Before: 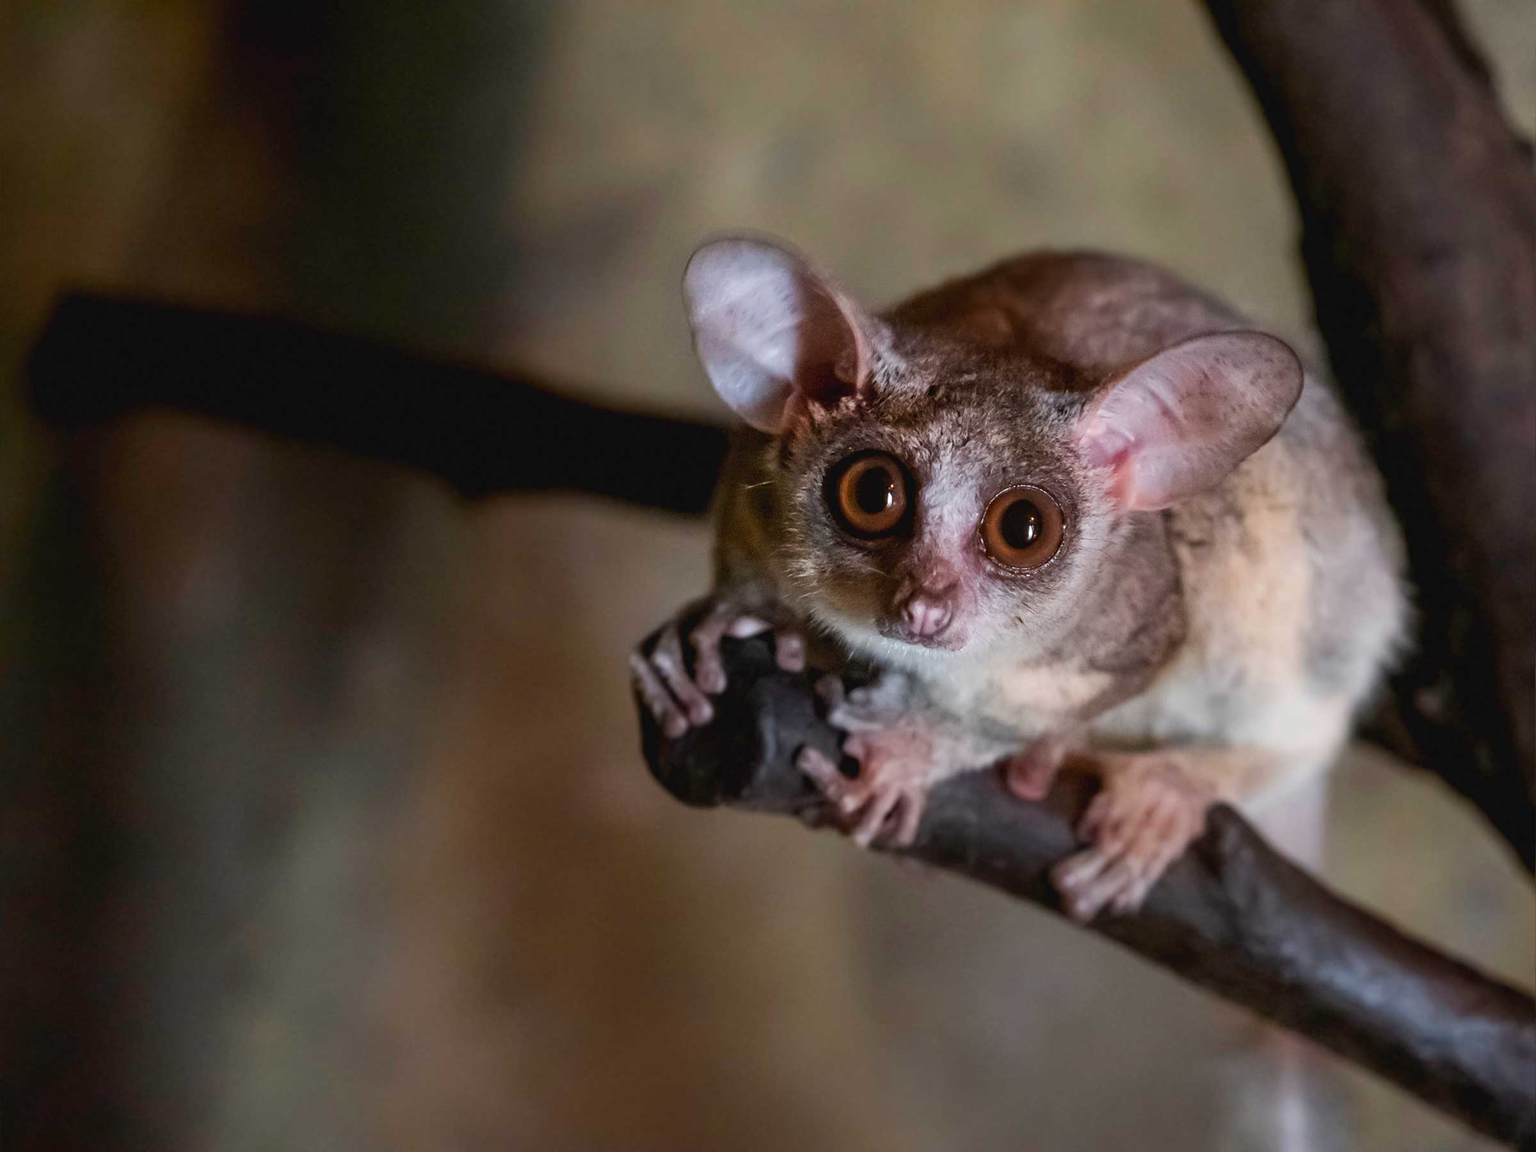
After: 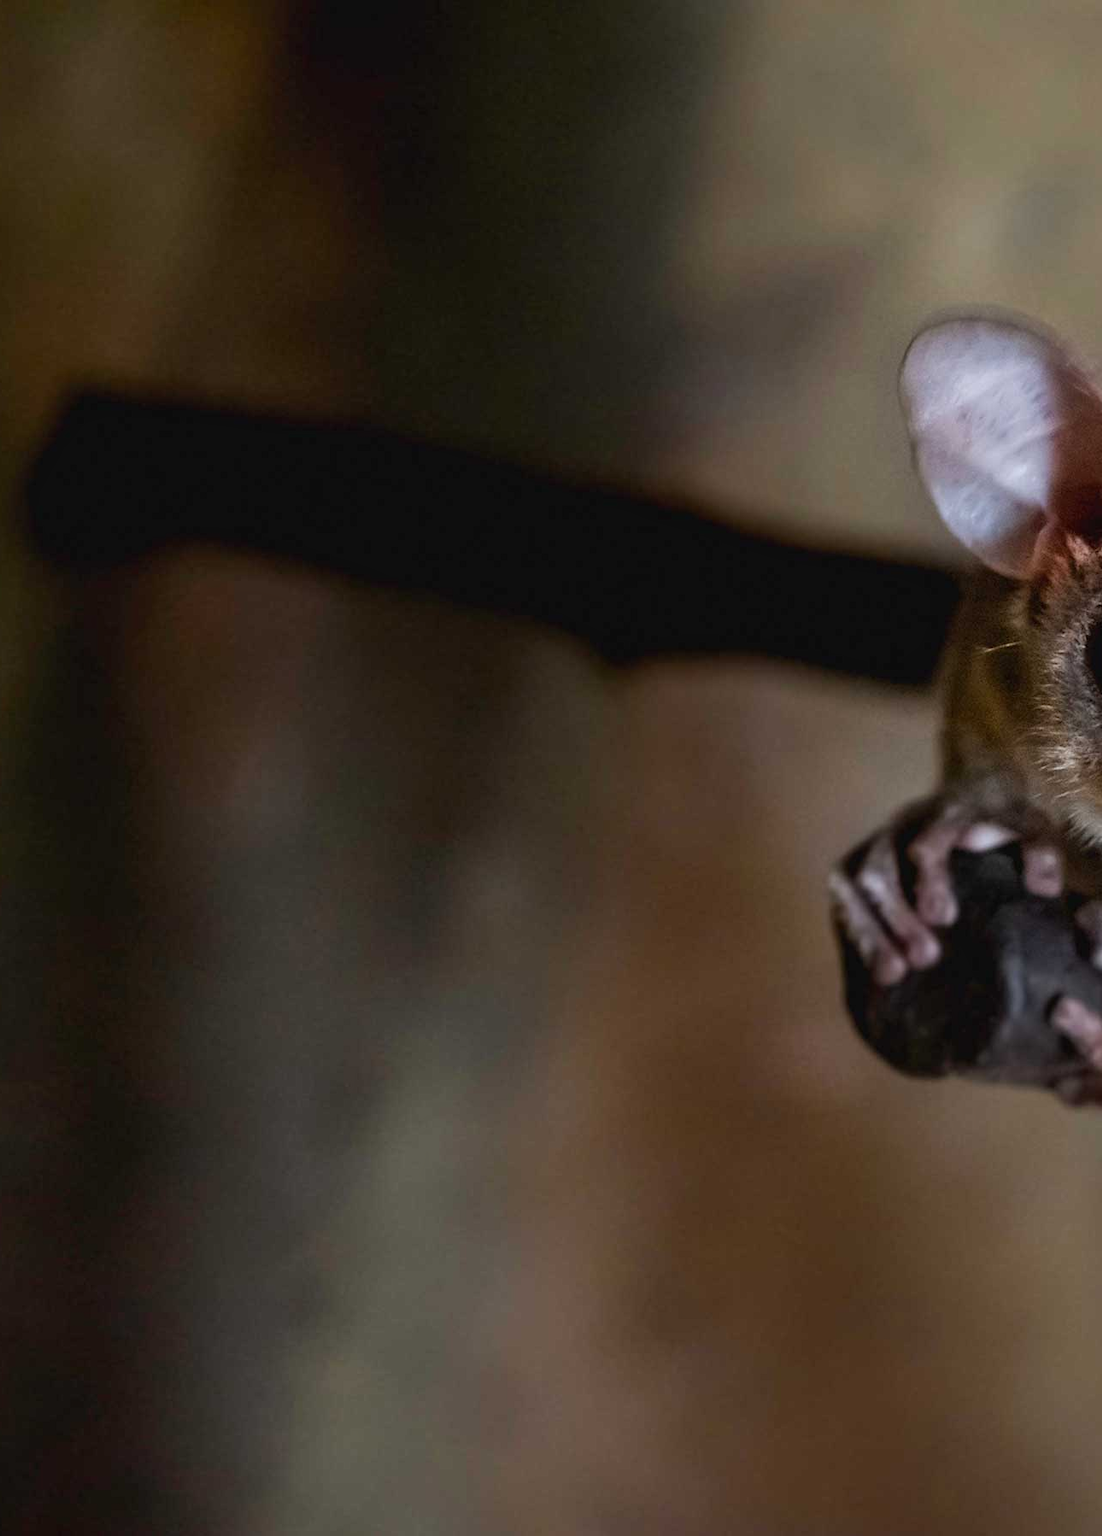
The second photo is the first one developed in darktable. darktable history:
crop: left 0.587%, right 45.588%, bottom 0.086%
local contrast: mode bilateral grid, contrast 10, coarseness 25, detail 115%, midtone range 0.2
